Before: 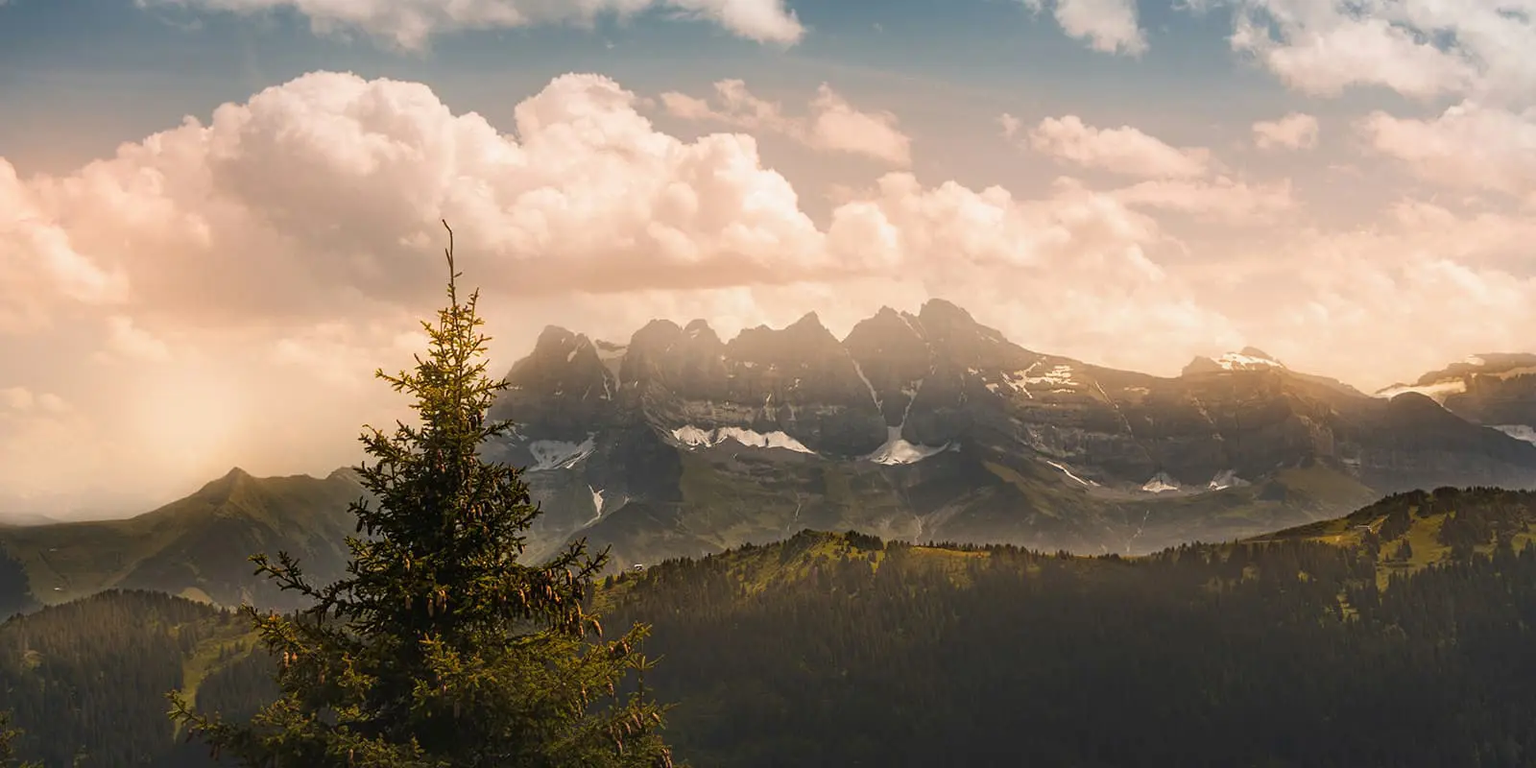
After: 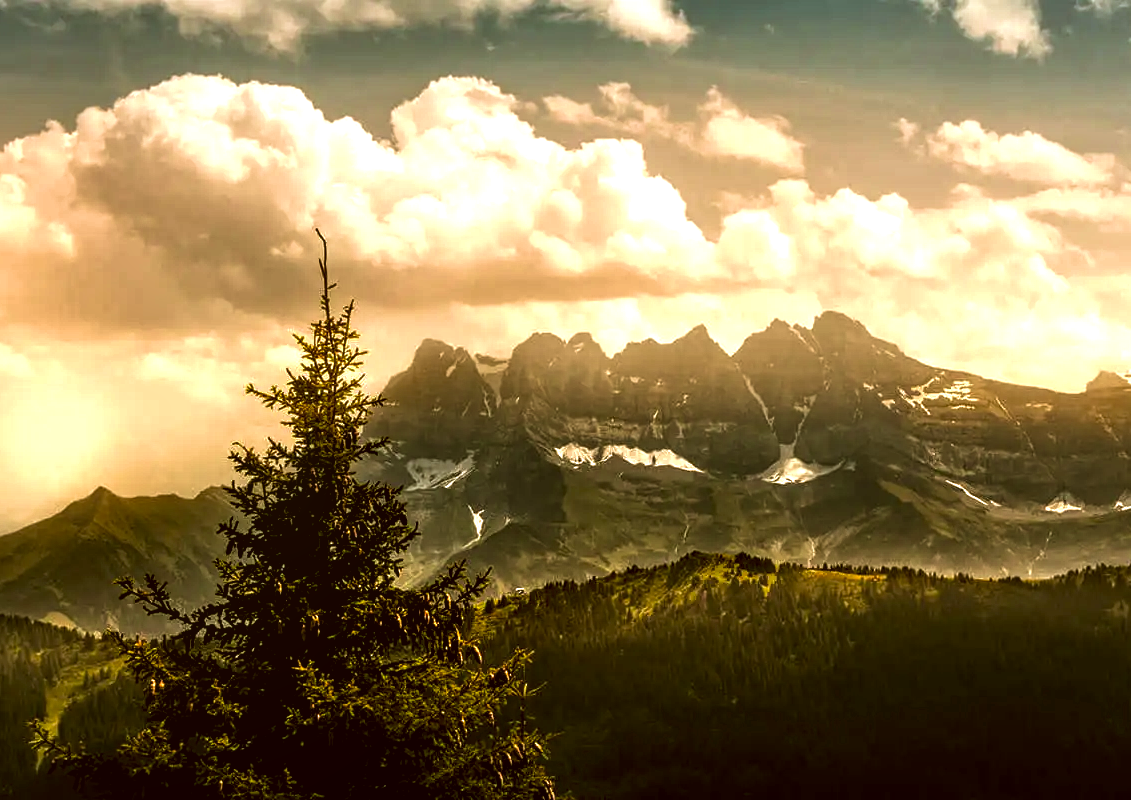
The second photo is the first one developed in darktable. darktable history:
local contrast: on, module defaults
exposure: black level correction 0.009, exposure -0.167 EV, compensate highlight preservation false
levels: black 0.027%, levels [0.044, 0.475, 0.791]
color correction: highlights a* -1.73, highlights b* 10.04, shadows a* 0.723, shadows b* 19.47
velvia: on, module defaults
tone equalizer: -7 EV 0.159 EV, -6 EV 0.564 EV, -5 EV 1.18 EV, -4 EV 1.35 EV, -3 EV 1.12 EV, -2 EV 0.6 EV, -1 EV 0.168 EV
crop and rotate: left 9.076%, right 20.204%
contrast brightness saturation: contrast 0.067, brightness -0.131, saturation 0.056
